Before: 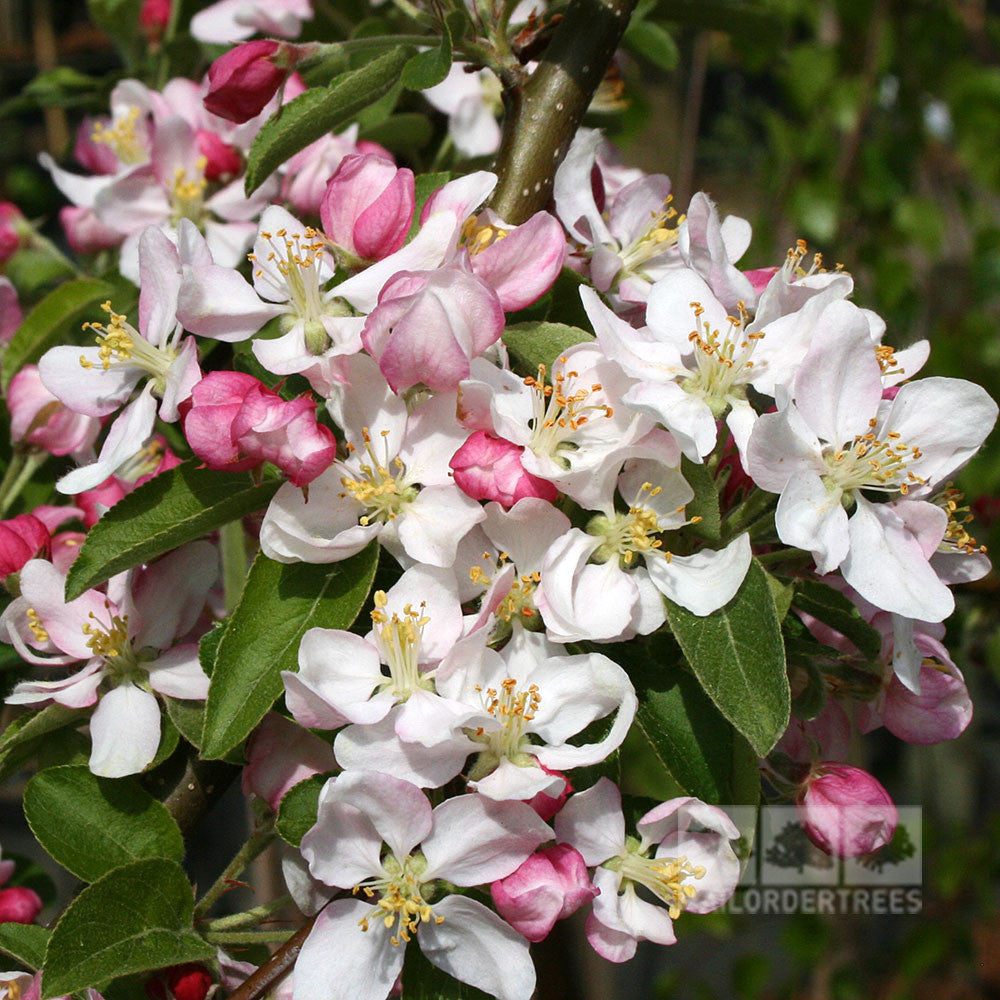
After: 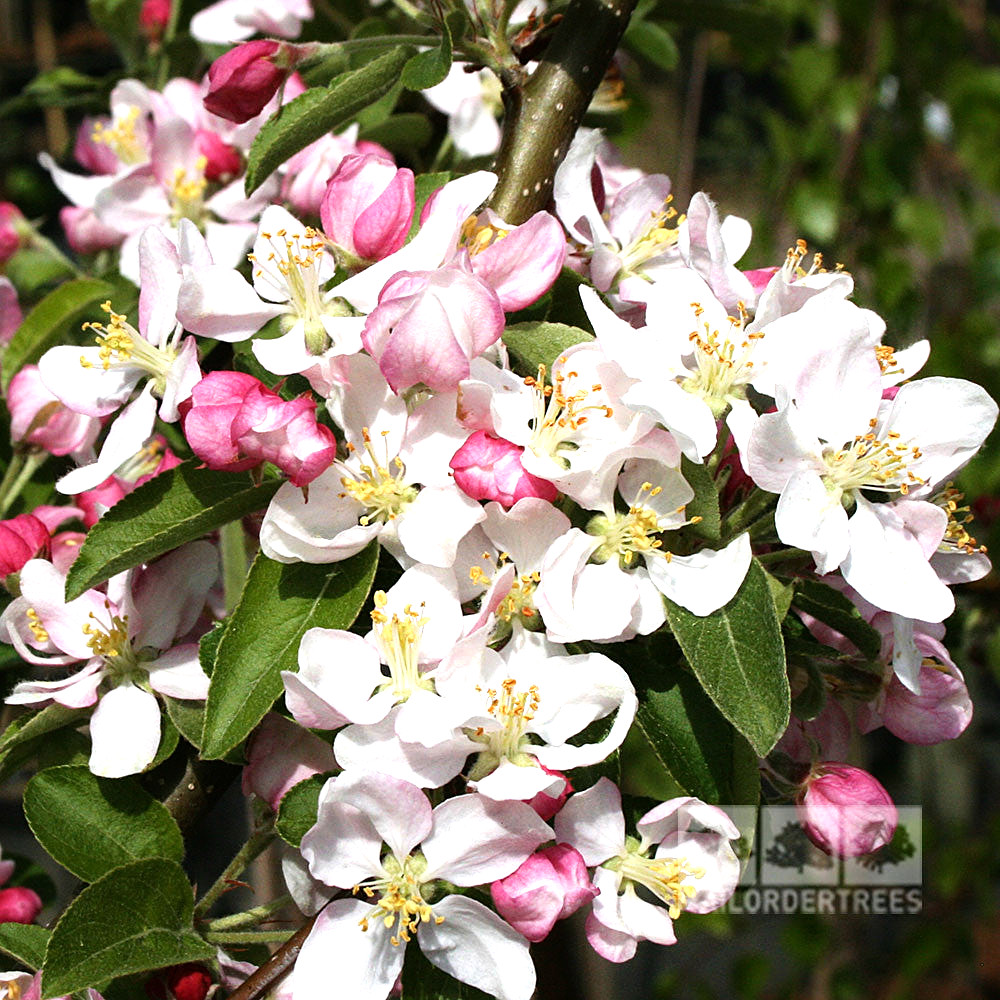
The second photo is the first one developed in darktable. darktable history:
sharpen: amount 0.205
tone equalizer: -8 EV -0.767 EV, -7 EV -0.68 EV, -6 EV -0.577 EV, -5 EV -0.38 EV, -3 EV 0.38 EV, -2 EV 0.6 EV, -1 EV 0.674 EV, +0 EV 0.753 EV
